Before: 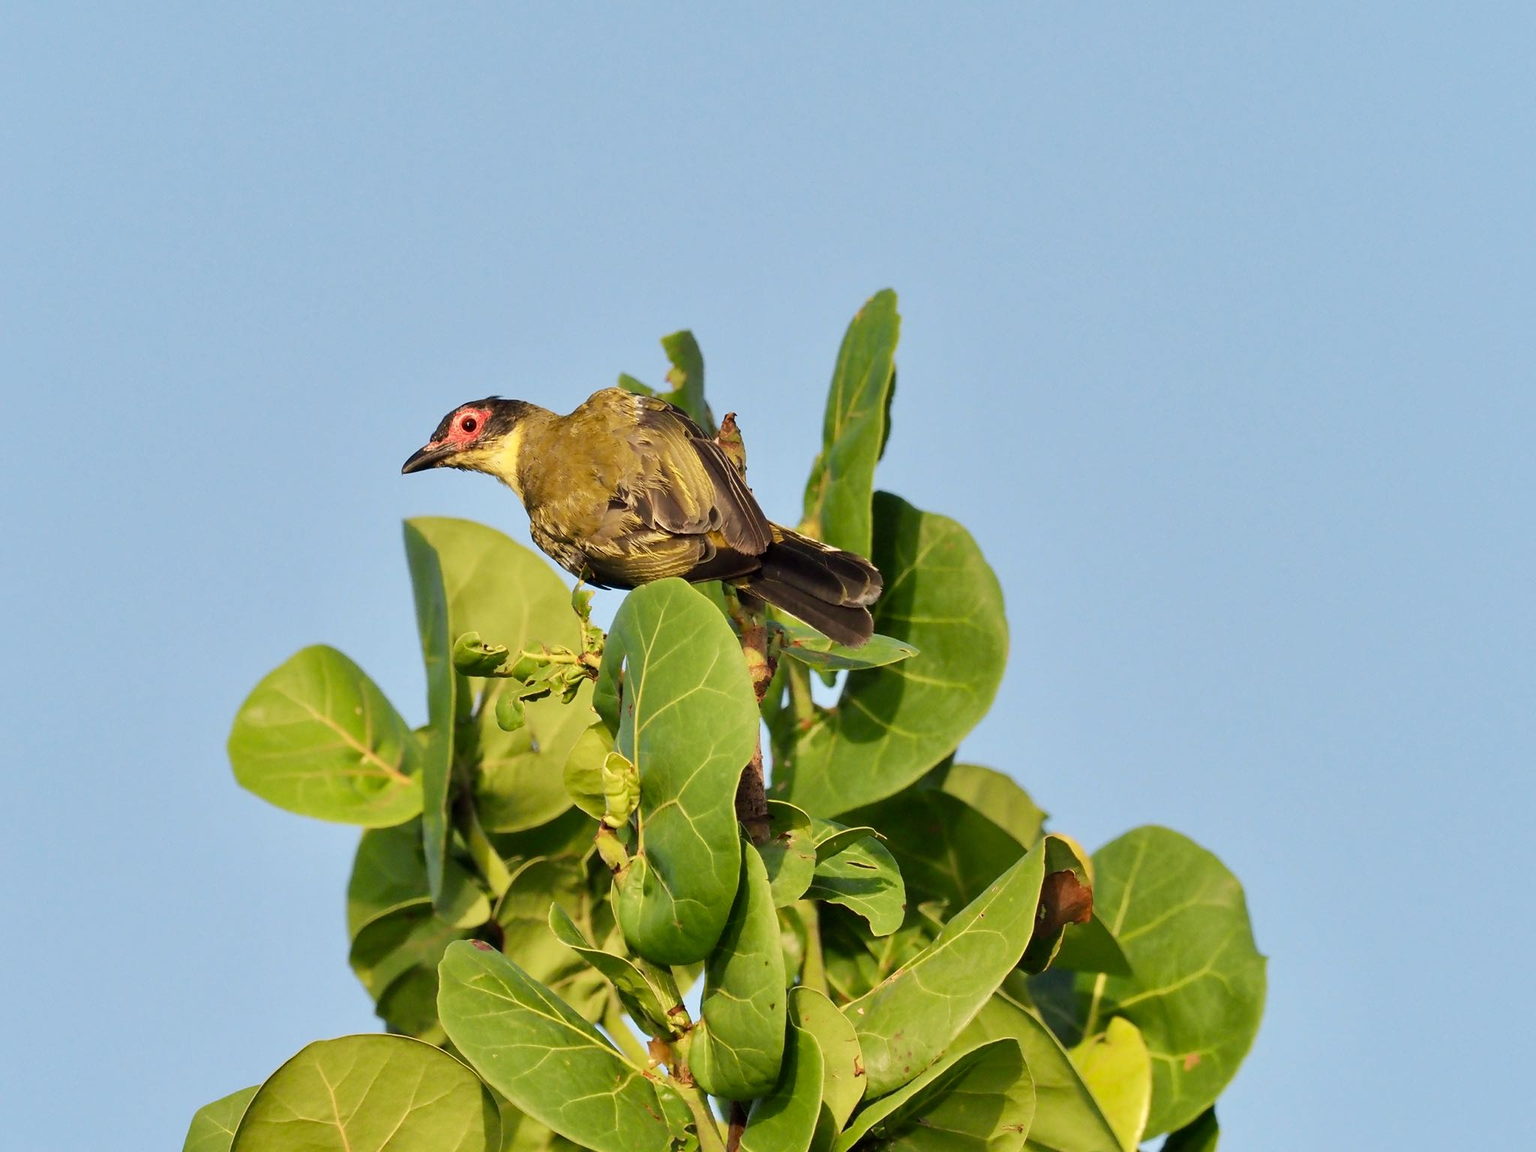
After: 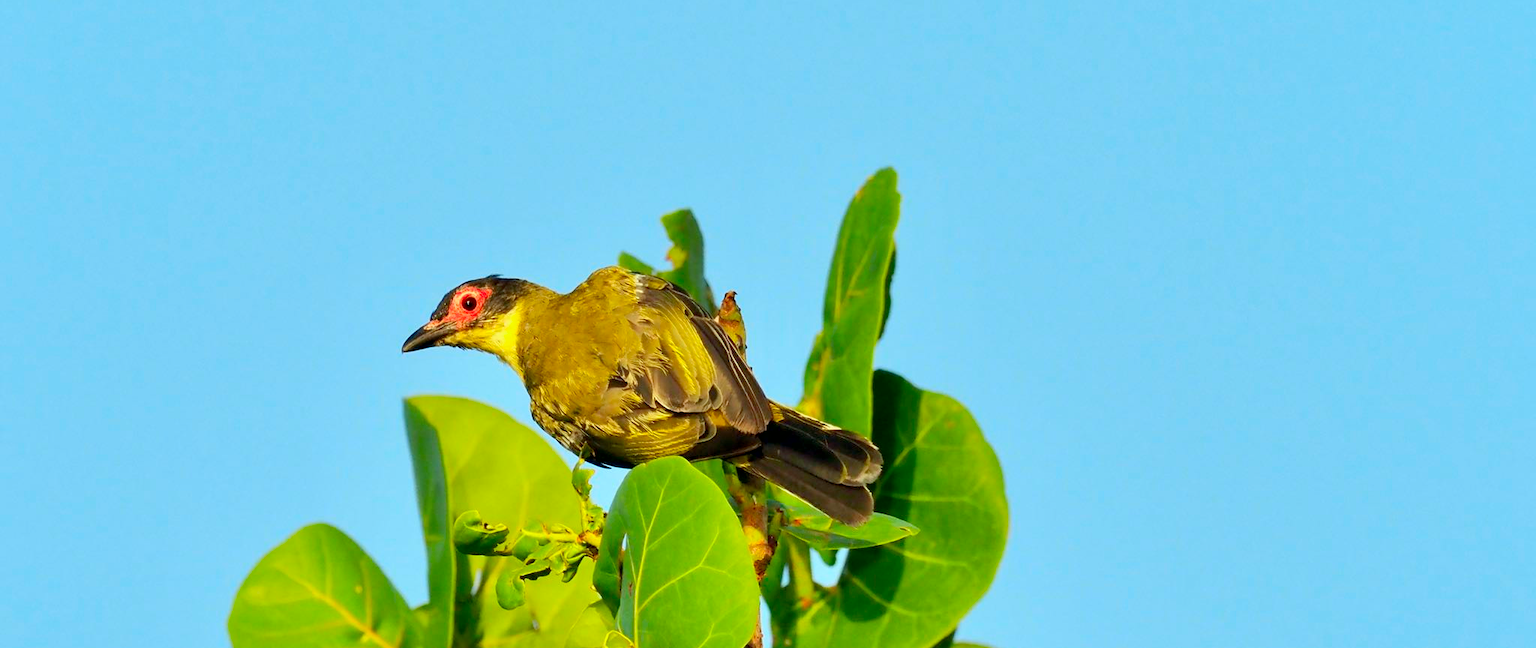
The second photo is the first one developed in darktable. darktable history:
exposure: black level correction 0.004, exposure 0.017 EV, compensate highlight preservation false
contrast brightness saturation: contrast 0.073, brightness 0.079, saturation 0.179
crop and rotate: top 10.588%, bottom 33.109%
color correction: highlights a* -7.47, highlights b* 0.954, shadows a* -3.69, saturation 1.38
